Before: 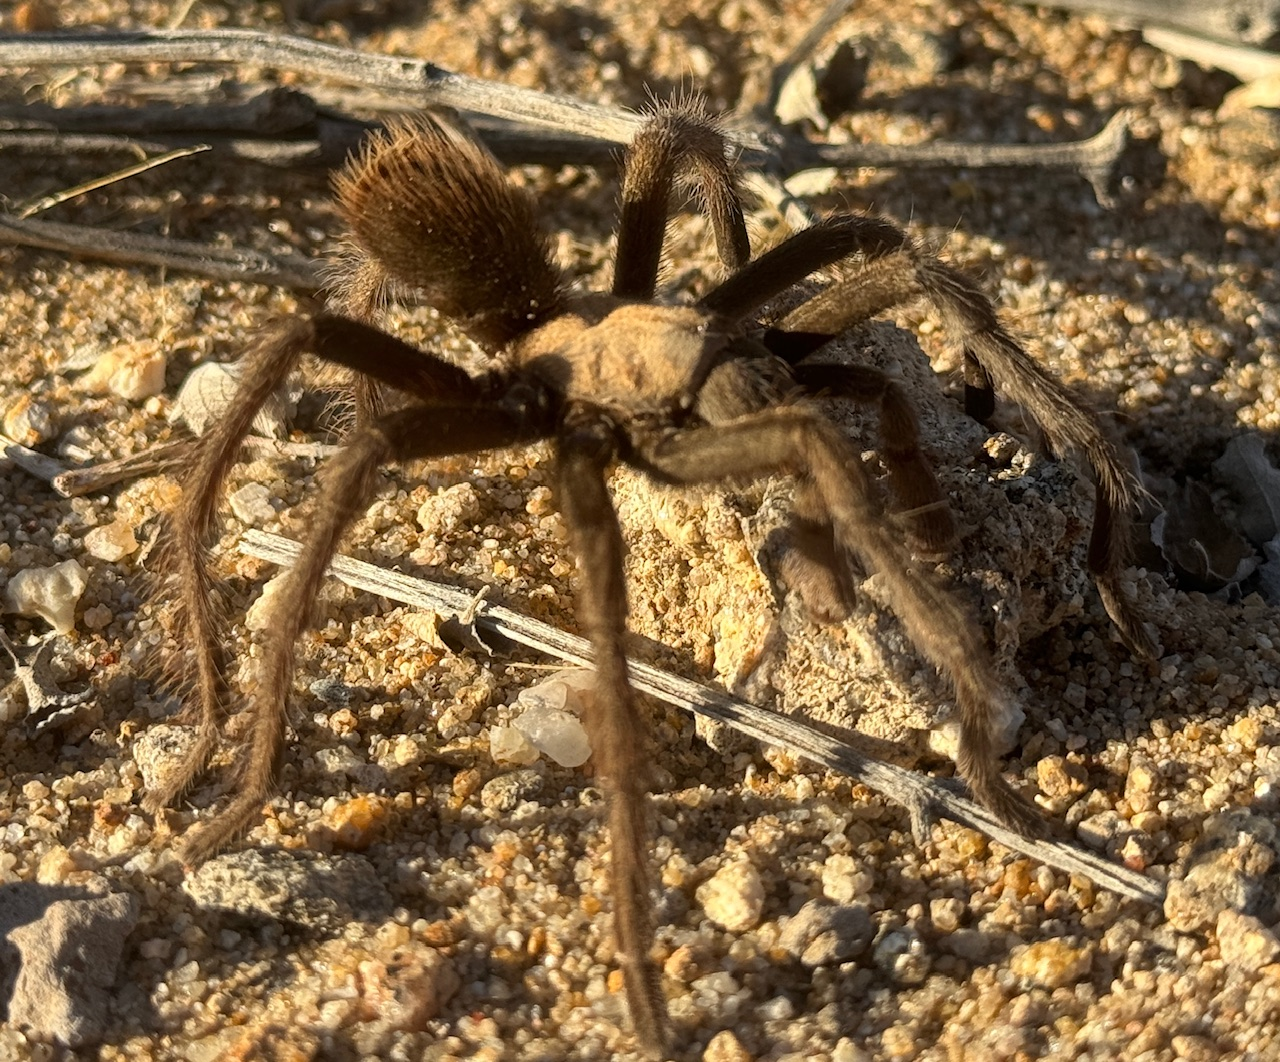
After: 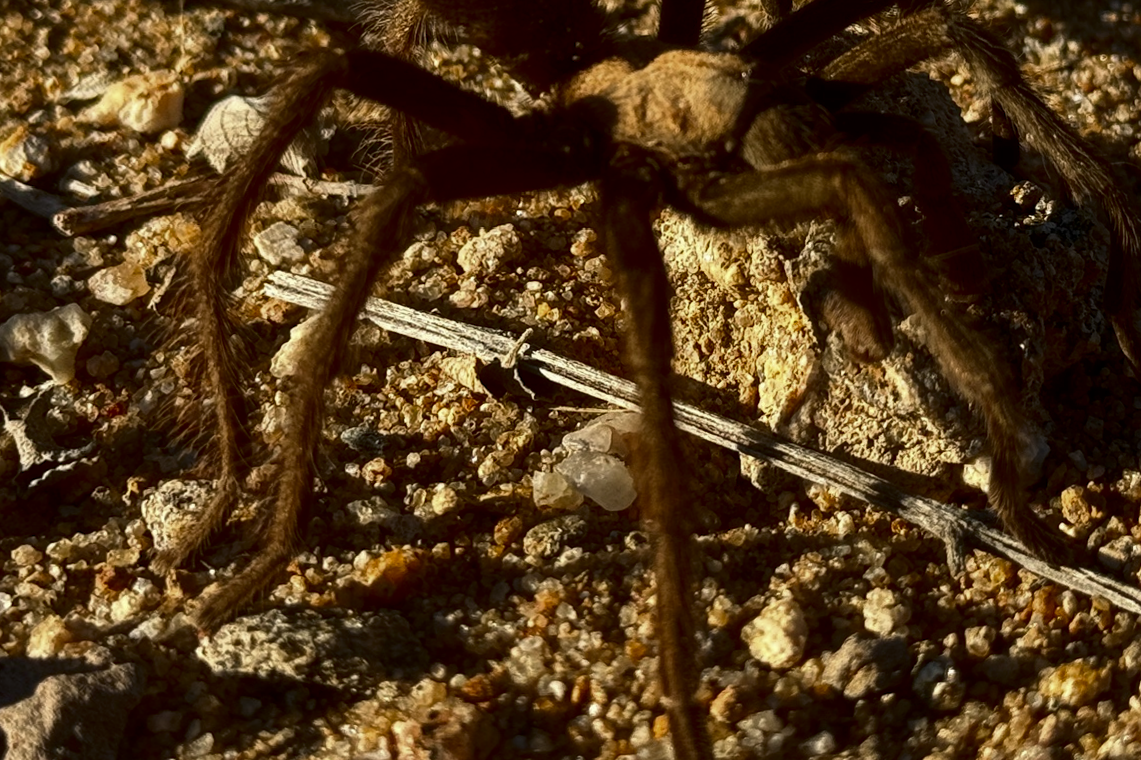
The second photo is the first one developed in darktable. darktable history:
contrast brightness saturation: brightness -0.52
rotate and perspective: rotation -0.013°, lens shift (vertical) -0.027, lens shift (horizontal) 0.178, crop left 0.016, crop right 0.989, crop top 0.082, crop bottom 0.918
crop: top 20.916%, right 9.437%, bottom 0.316%
